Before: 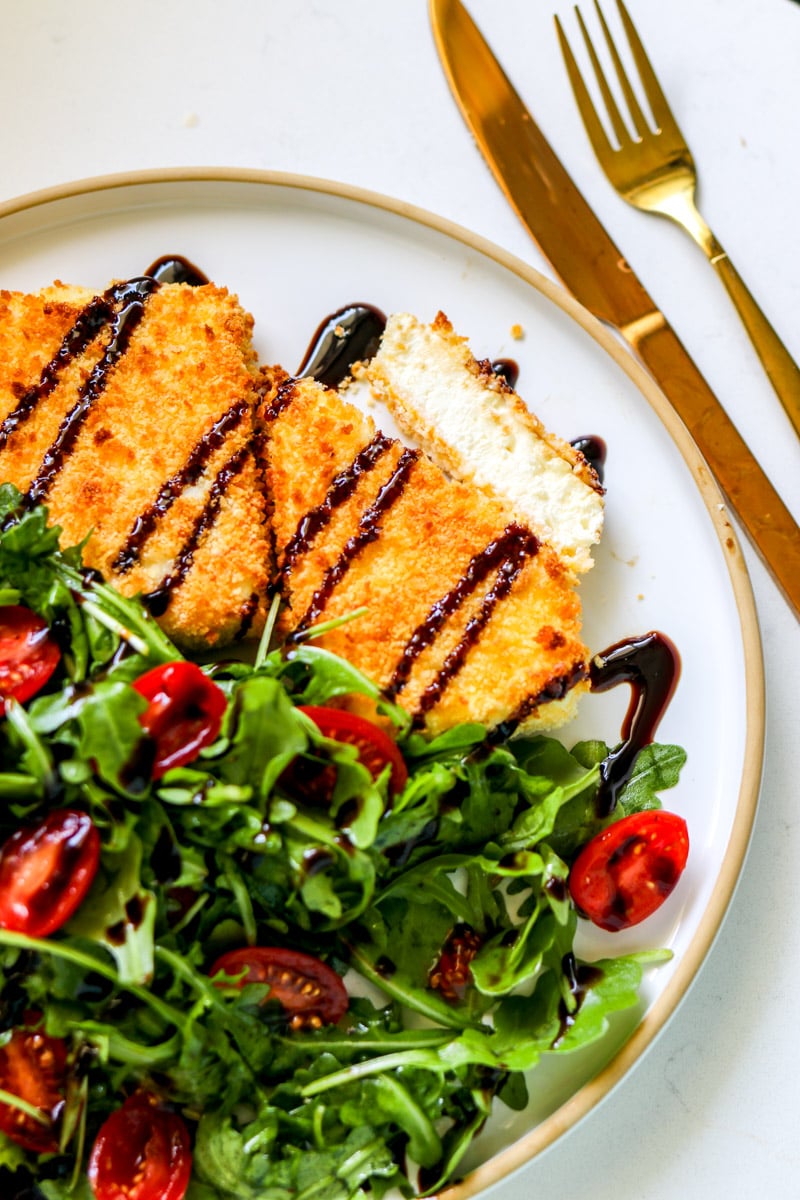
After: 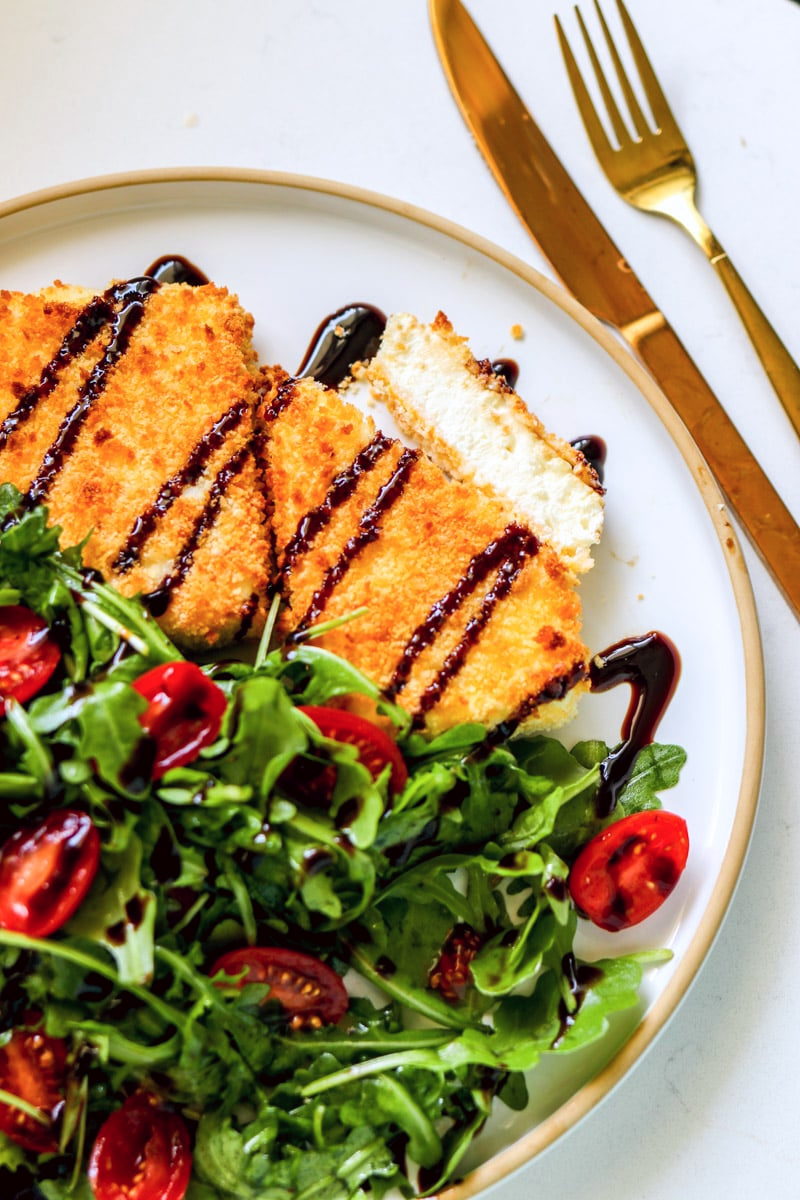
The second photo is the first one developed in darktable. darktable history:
color balance rgb: shadows lift › hue 87.51°, highlights gain › chroma 1.62%, highlights gain › hue 55.1°, global offset › chroma 0.06%, global offset › hue 253.66°, linear chroma grading › global chroma 0.5%
color correction: highlights a* -3.28, highlights b* -6.24, shadows a* 3.1, shadows b* 5.19
